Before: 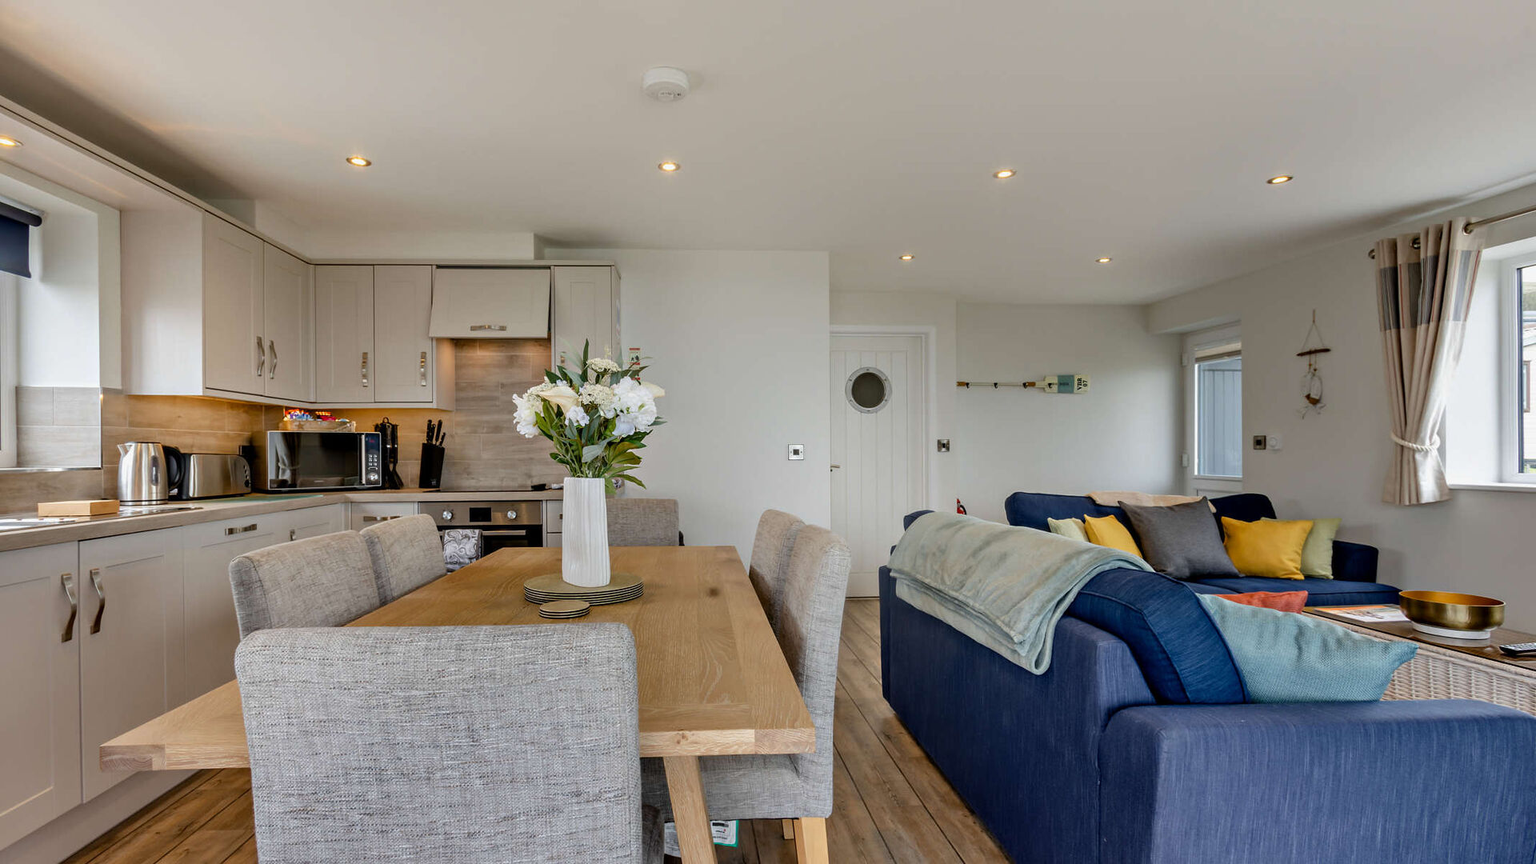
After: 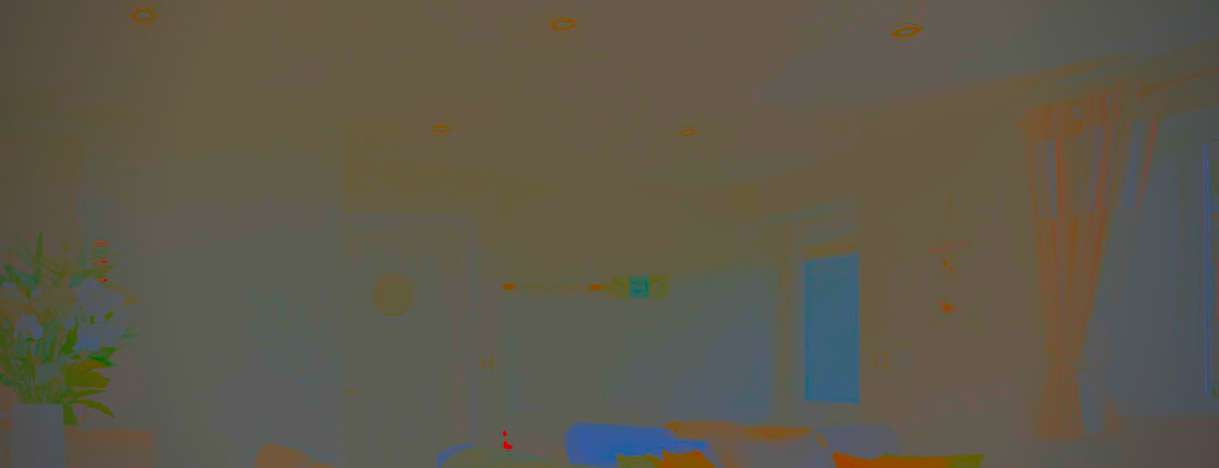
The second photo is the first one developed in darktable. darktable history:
crop: left 36.117%, top 17.922%, right 0.382%, bottom 38.726%
velvia: strength 14.69%
exposure: black level correction 0.007, compensate highlight preservation false
contrast brightness saturation: contrast -0.989, brightness -0.178, saturation 0.746
sharpen: amount 0.49
contrast equalizer: octaves 7, y [[0.511, 0.558, 0.631, 0.632, 0.559, 0.512], [0.5 ×6], [0.5 ×6], [0 ×6], [0 ×6]], mix 0.303
tone equalizer: -8 EV -0.383 EV, -7 EV -0.417 EV, -6 EV -0.309 EV, -5 EV -0.188 EV, -3 EV 0.25 EV, -2 EV 0.344 EV, -1 EV 0.388 EV, +0 EV 0.427 EV, smoothing diameter 2.23%, edges refinement/feathering 24.55, mask exposure compensation -1.57 EV, filter diffusion 5
vignetting: fall-off start 71.54%
